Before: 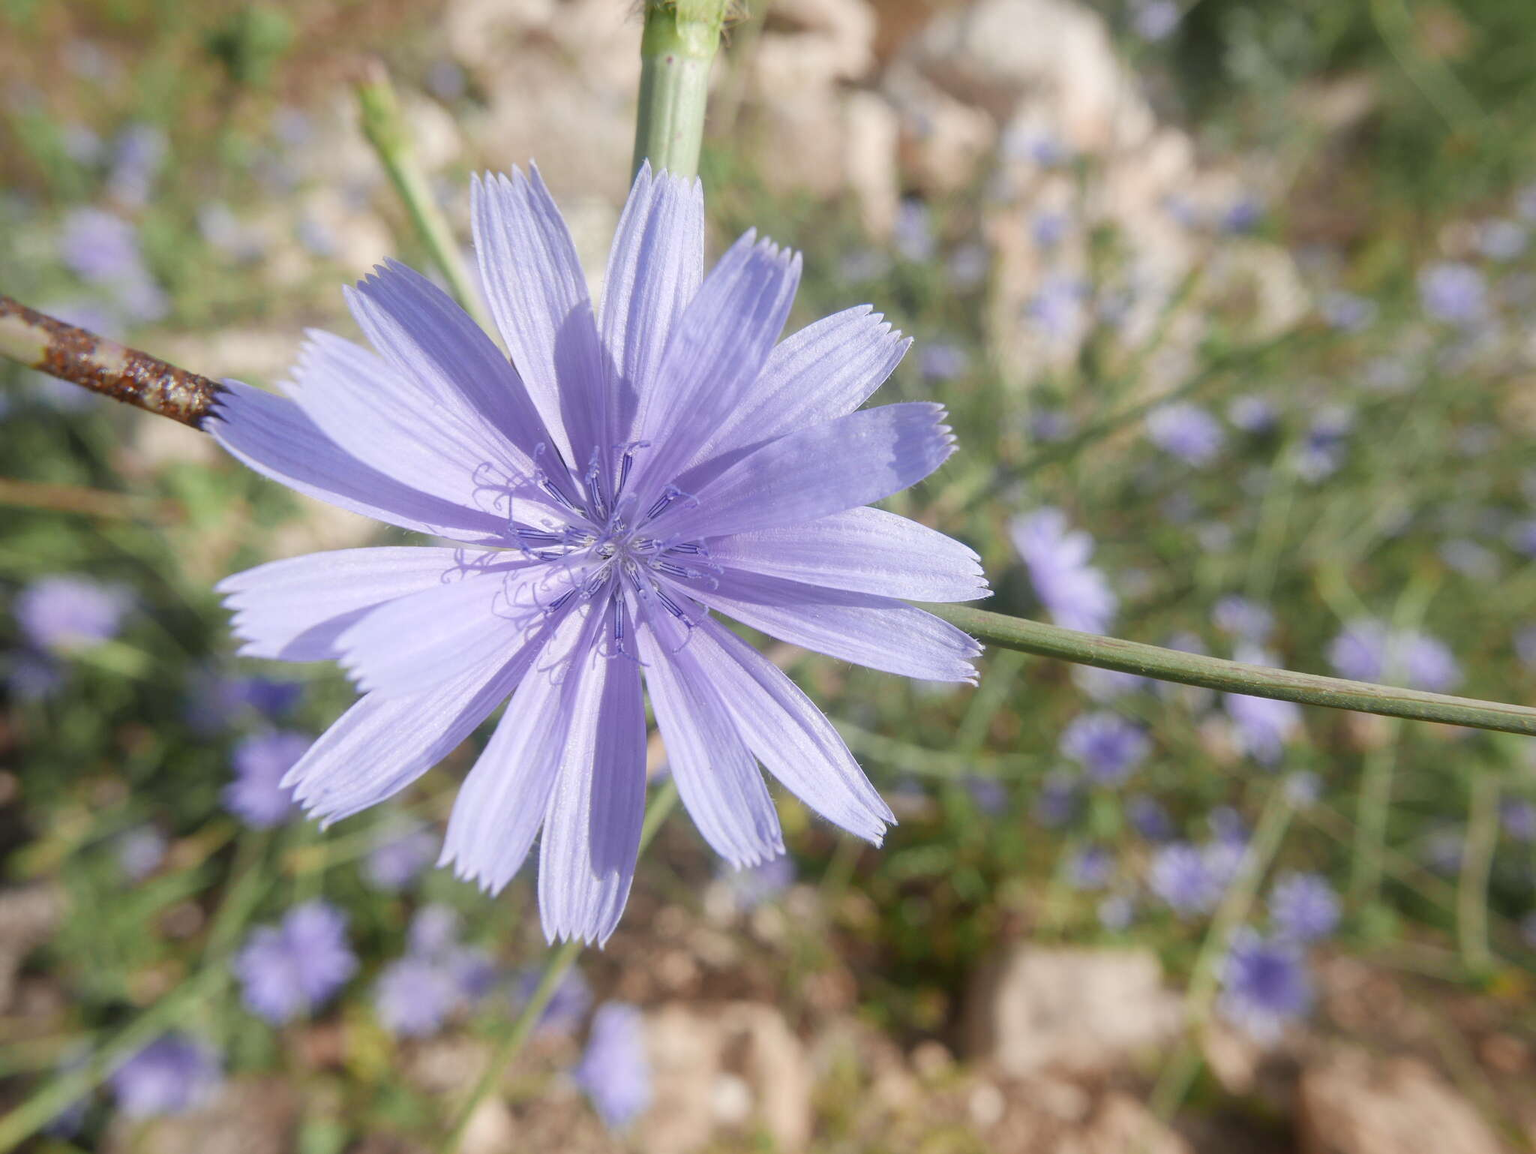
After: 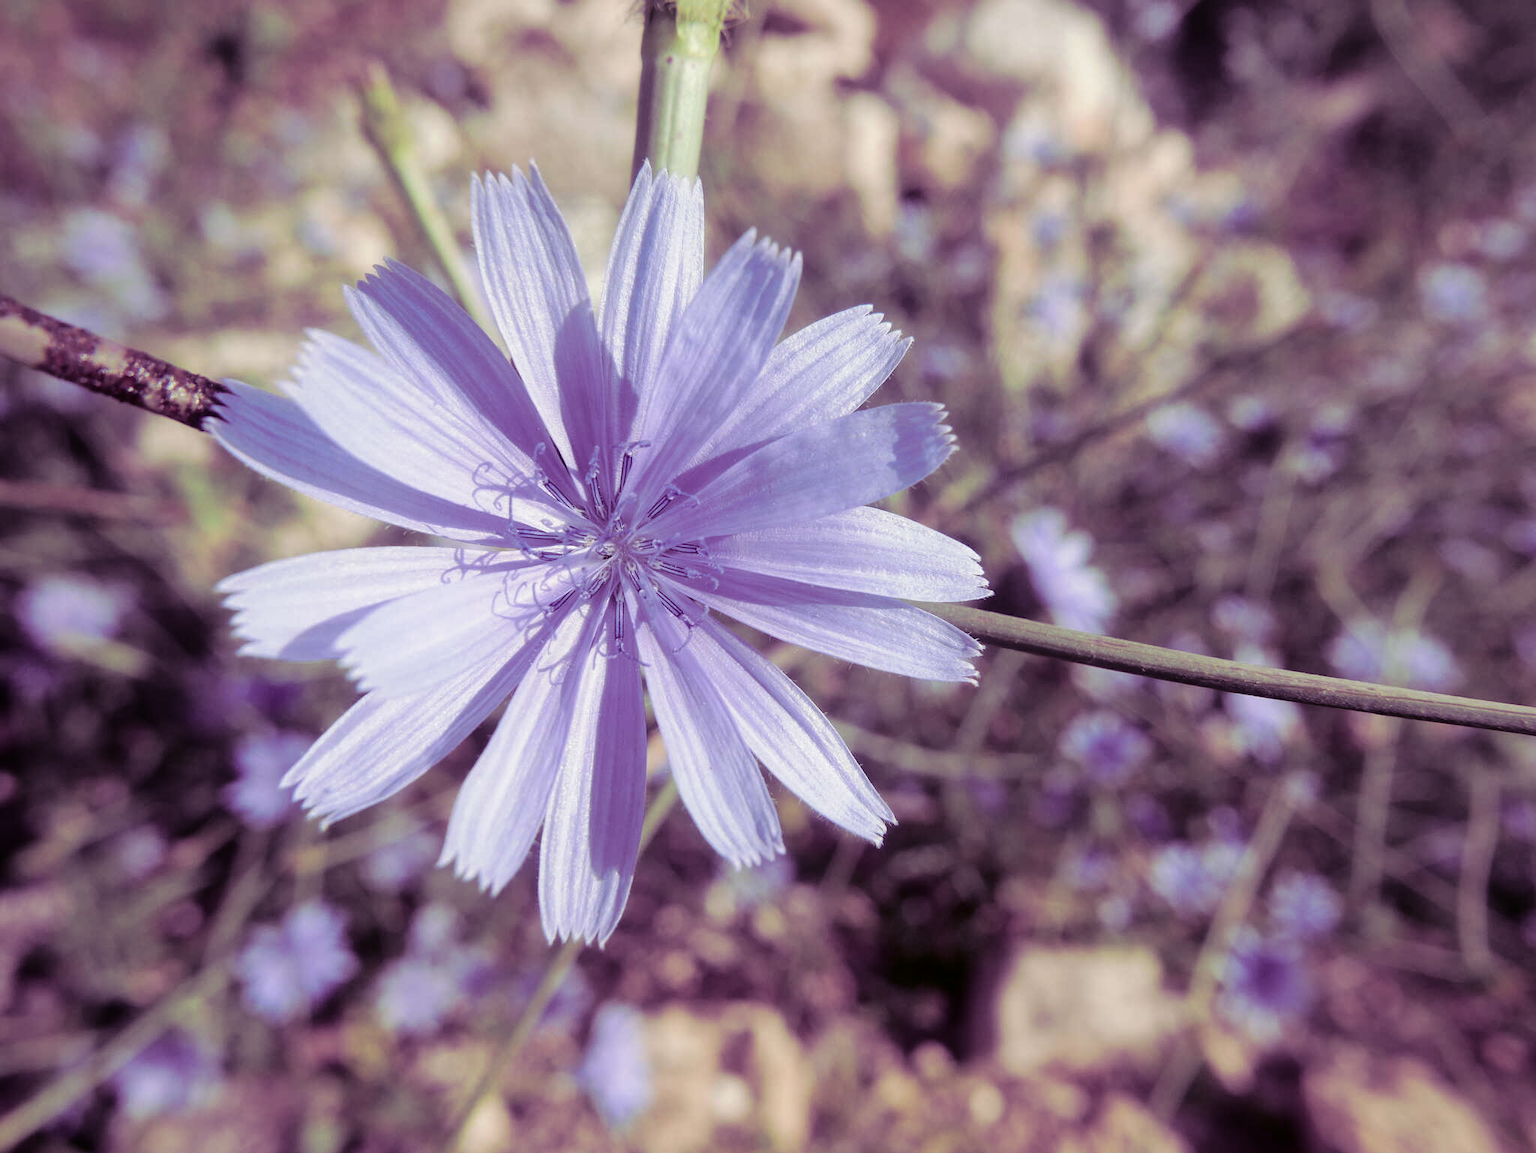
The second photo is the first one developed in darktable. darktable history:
split-toning: shadows › hue 277.2°, shadows › saturation 0.74
fill light: exposure -2 EV, width 8.6
zone system: size 8, zone [-1, 0.082, -1 ×23]
